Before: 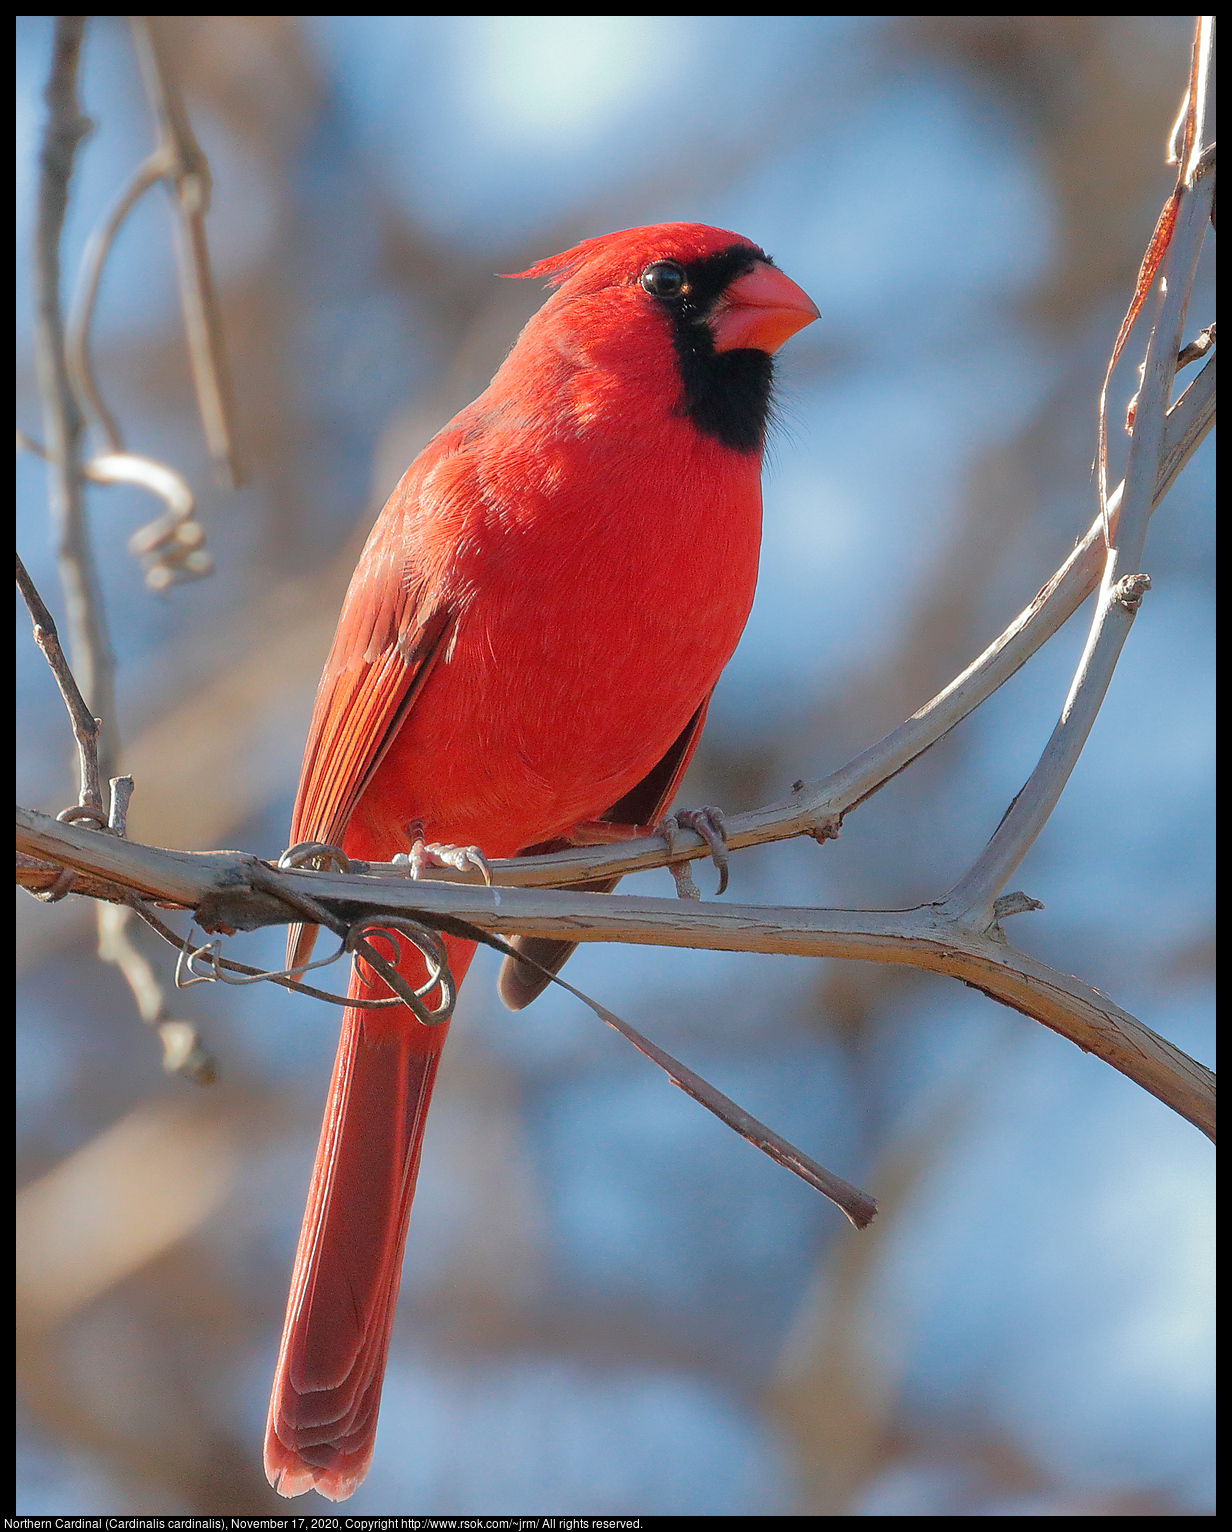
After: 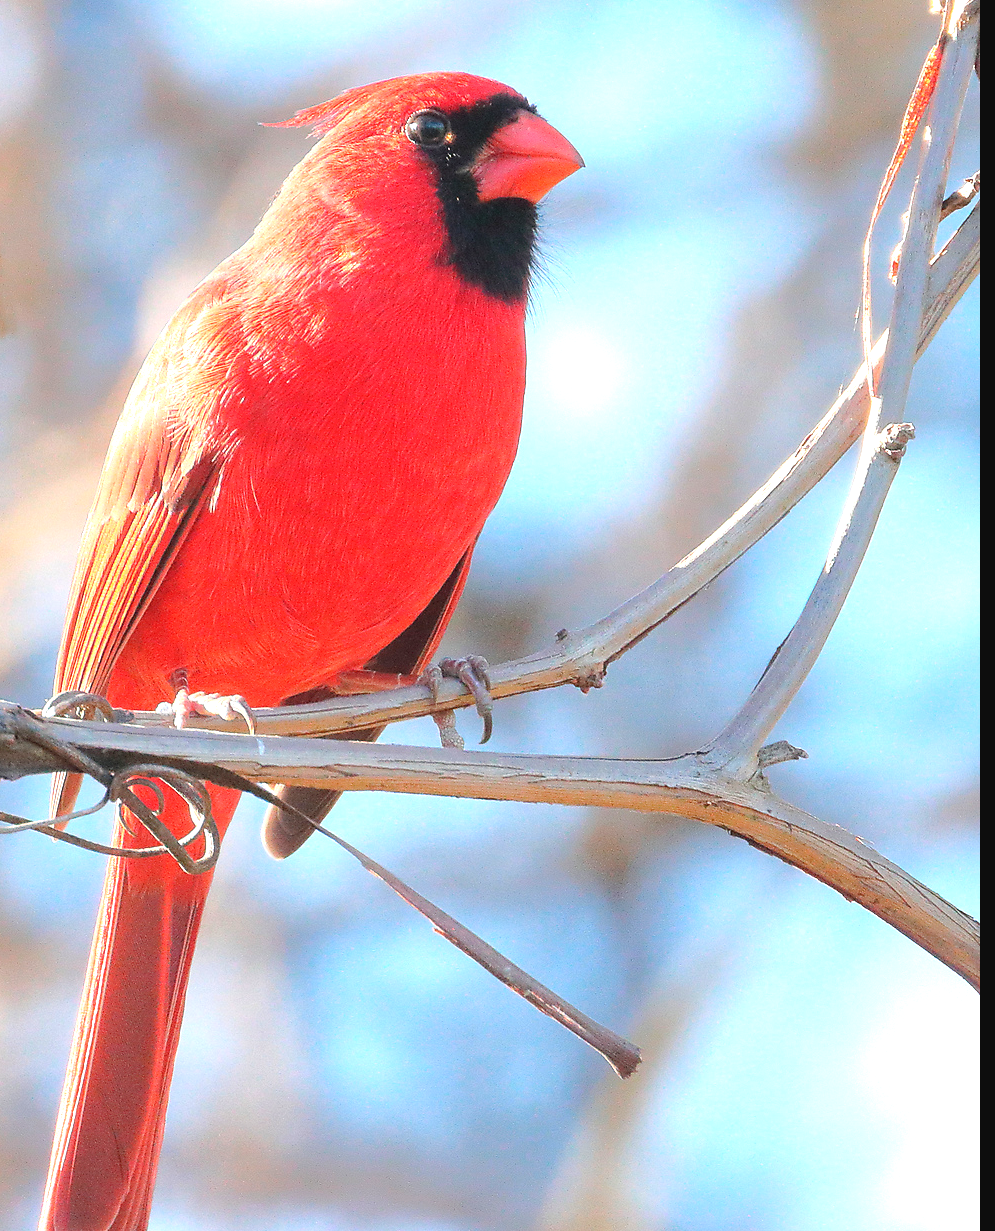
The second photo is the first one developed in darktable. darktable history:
exposure: black level correction -0.002, exposure 1.34 EV, compensate exposure bias true, compensate highlight preservation false
crop: left 19.223%, top 9.905%, right 0.001%, bottom 9.699%
